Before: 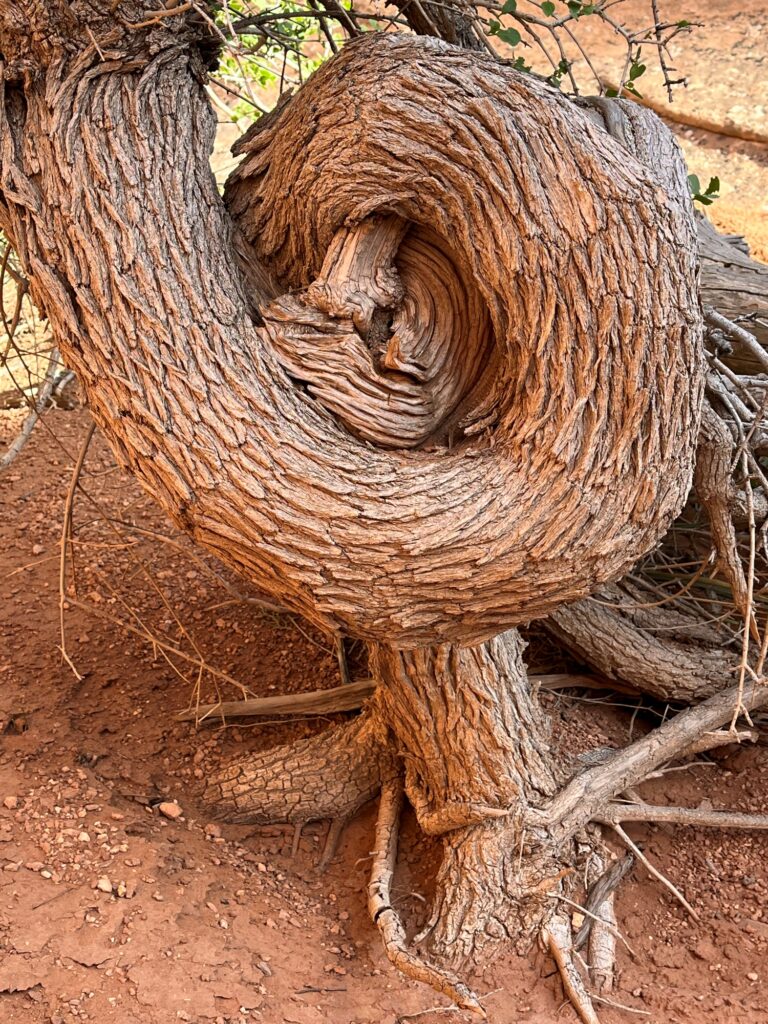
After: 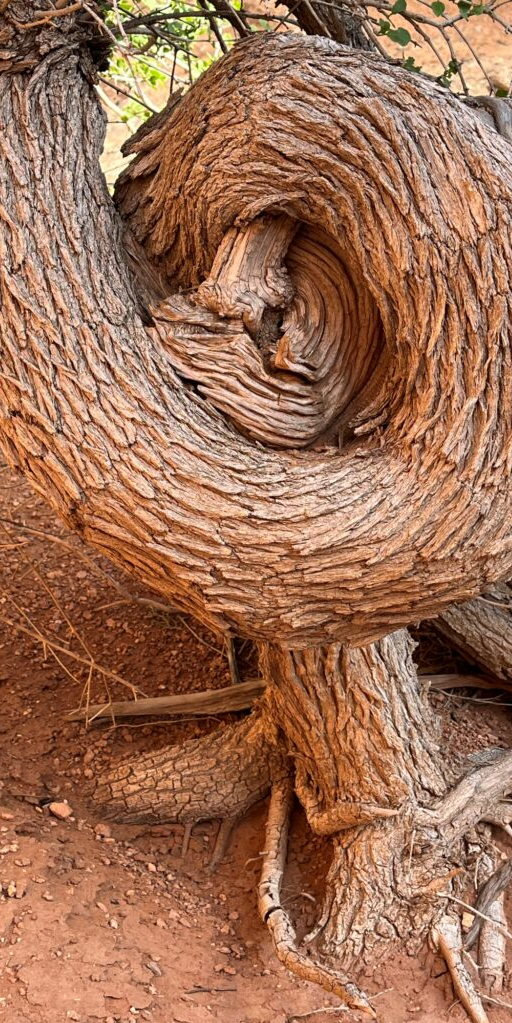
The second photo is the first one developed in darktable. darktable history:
crop and rotate: left 14.346%, right 18.966%
